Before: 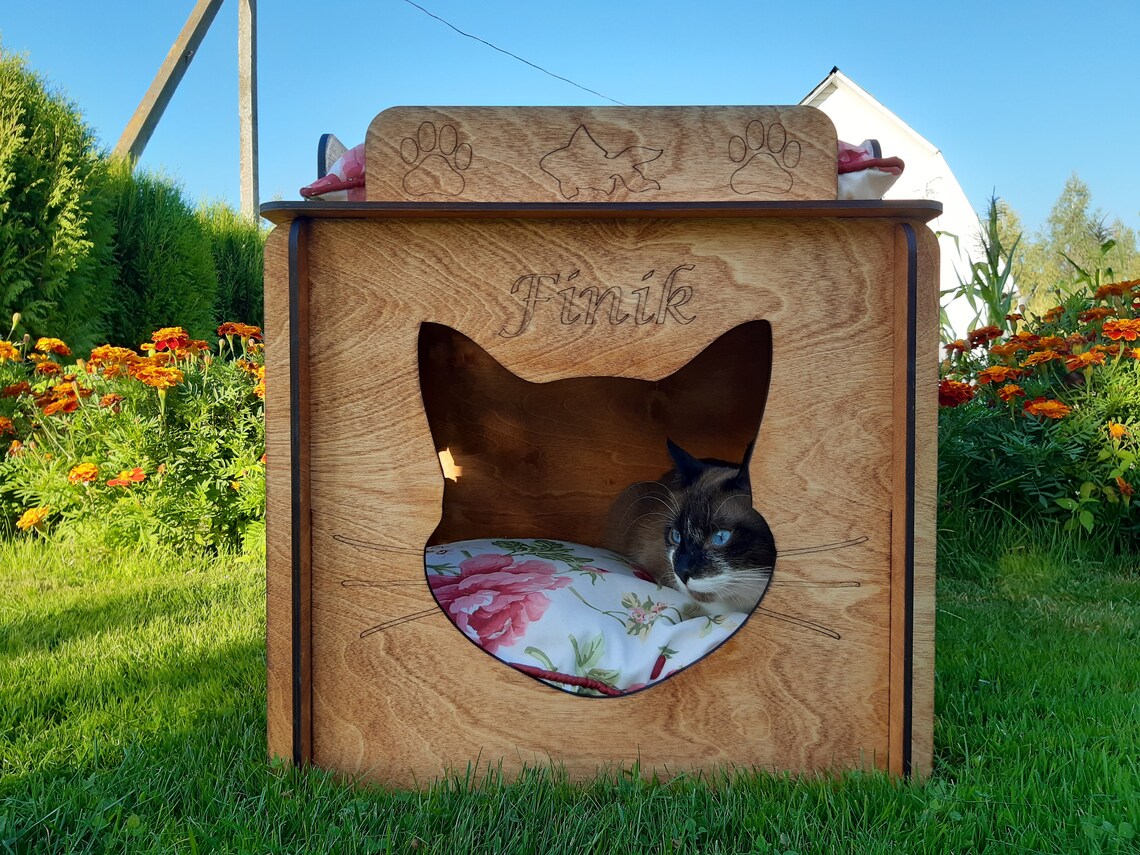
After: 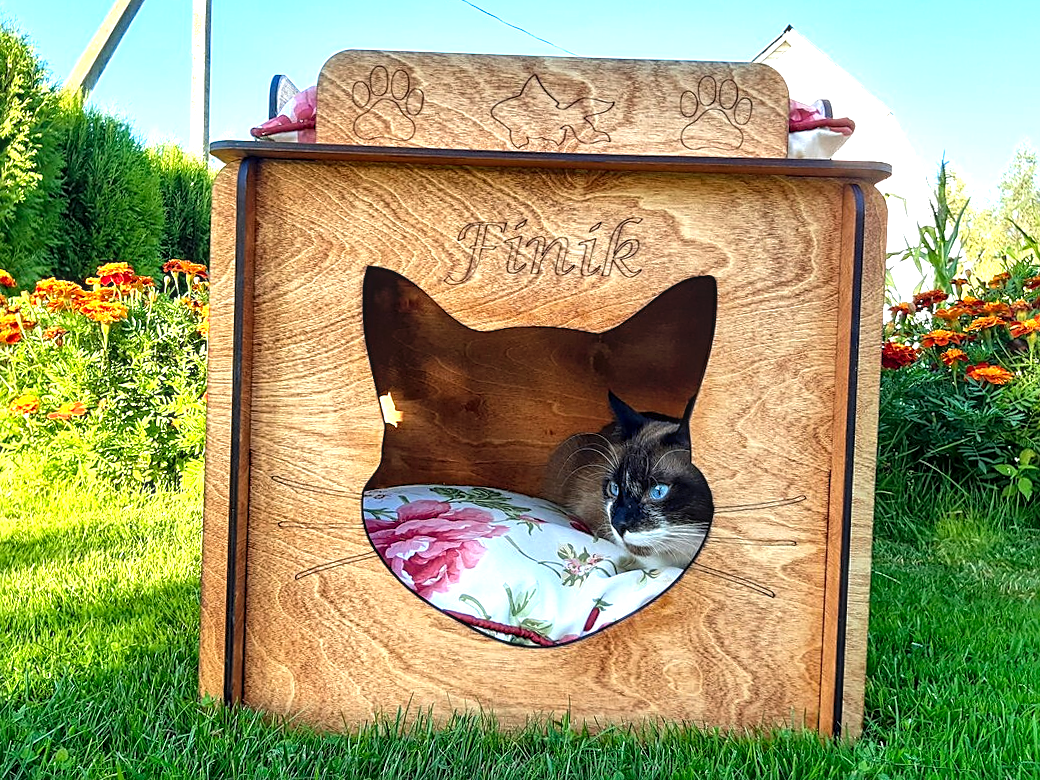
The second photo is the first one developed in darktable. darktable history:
crop and rotate: angle -1.99°, left 3.089%, top 3.985%, right 1.444%, bottom 0.578%
local contrast: detail 130%
levels: levels [0, 0.352, 0.703]
sharpen: on, module defaults
